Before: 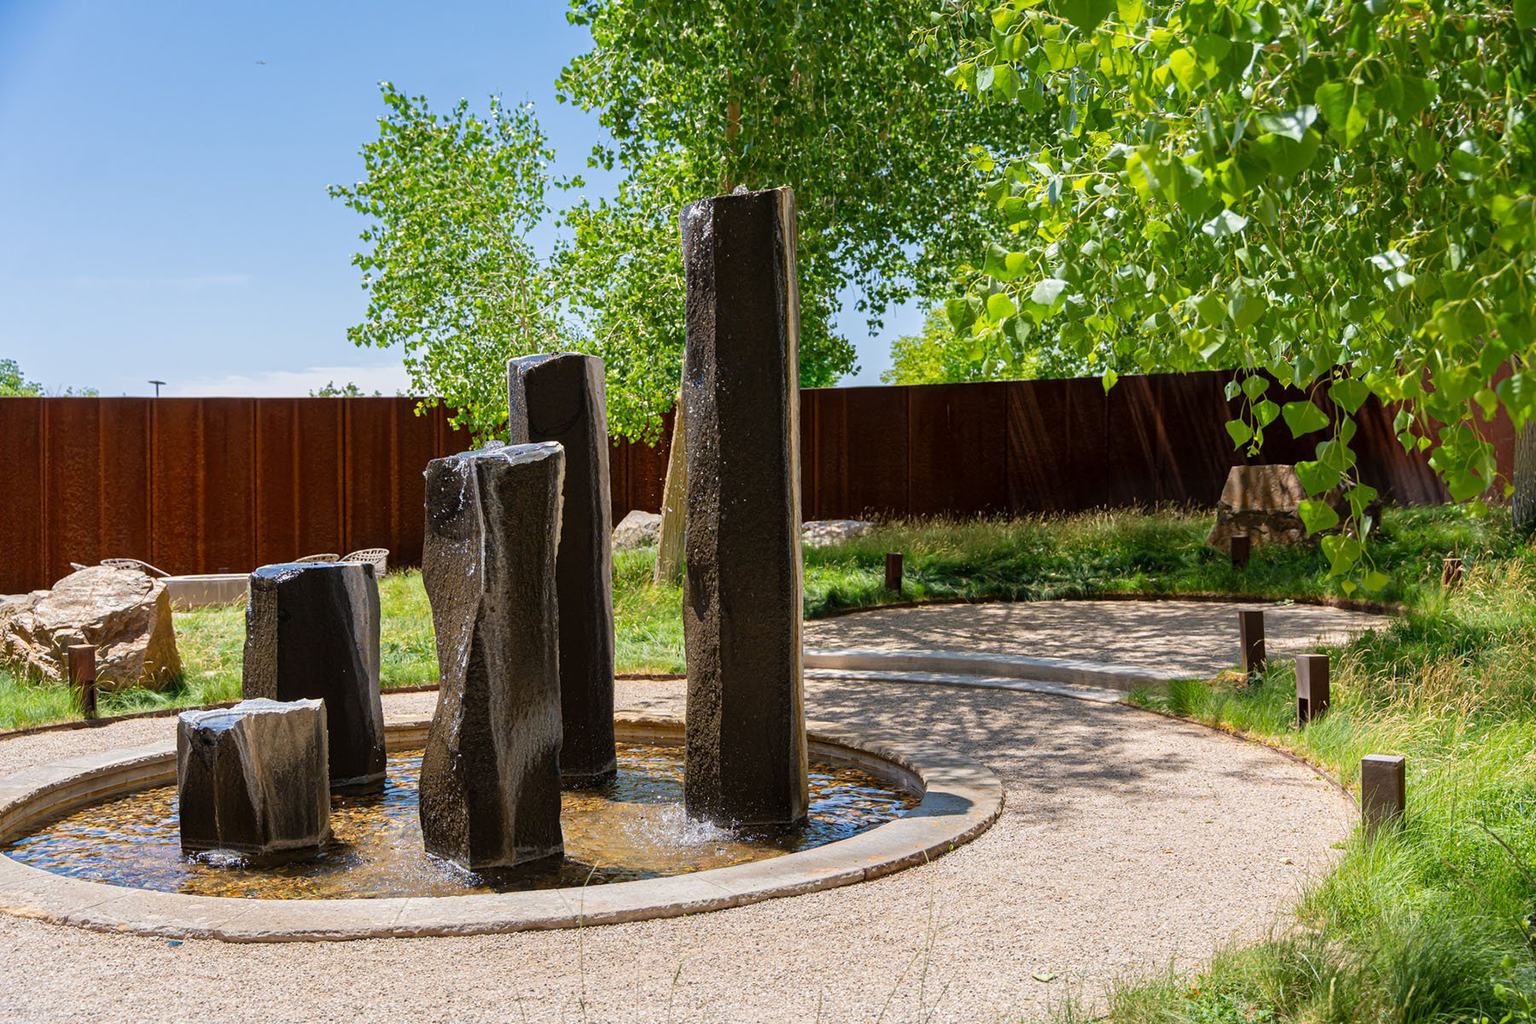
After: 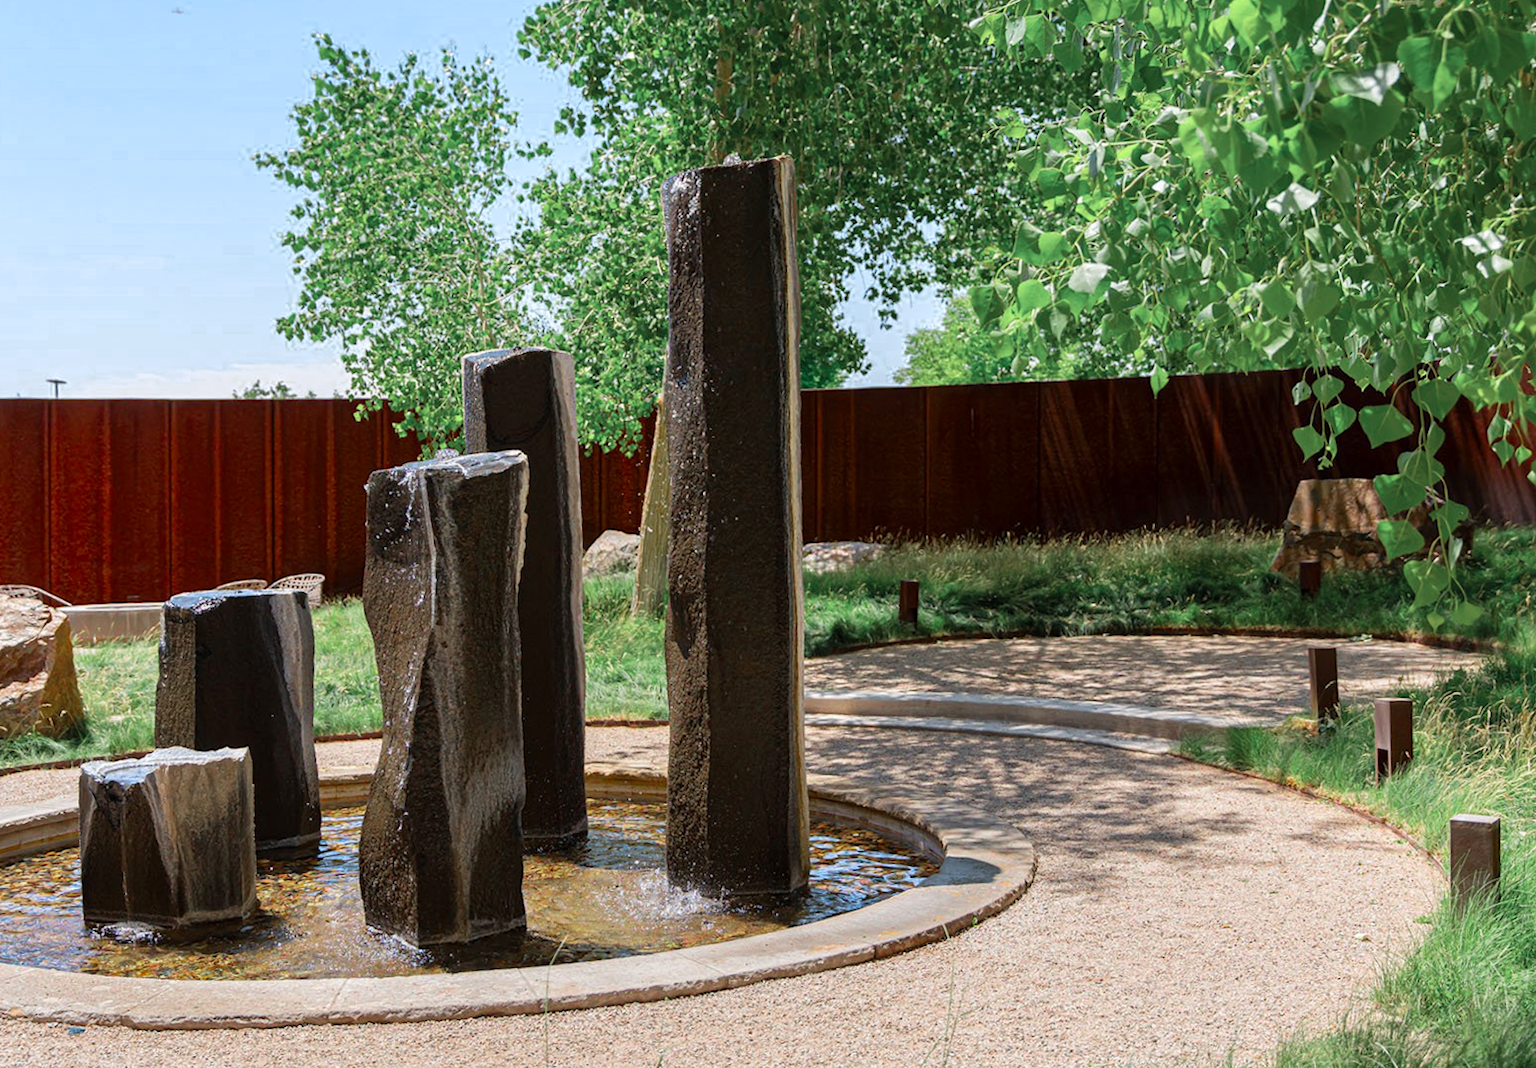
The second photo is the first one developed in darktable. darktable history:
color zones: curves: ch0 [(0, 0.466) (0.128, 0.466) (0.25, 0.5) (0.375, 0.456) (0.5, 0.5) (0.625, 0.5) (0.737, 0.652) (0.875, 0.5)]; ch1 [(0, 0.603) (0.125, 0.618) (0.261, 0.348) (0.372, 0.353) (0.497, 0.363) (0.611, 0.45) (0.731, 0.427) (0.875, 0.518) (0.998, 0.652)]; ch2 [(0, 0.559) (0.125, 0.451) (0.253, 0.564) (0.37, 0.578) (0.5, 0.466) (0.625, 0.471) (0.731, 0.471) (0.88, 0.485)]
rotate and perspective: rotation -3.18°, automatic cropping off
crop and rotate: angle -3.27°, left 5.211%, top 5.211%, right 4.607%, bottom 4.607%
